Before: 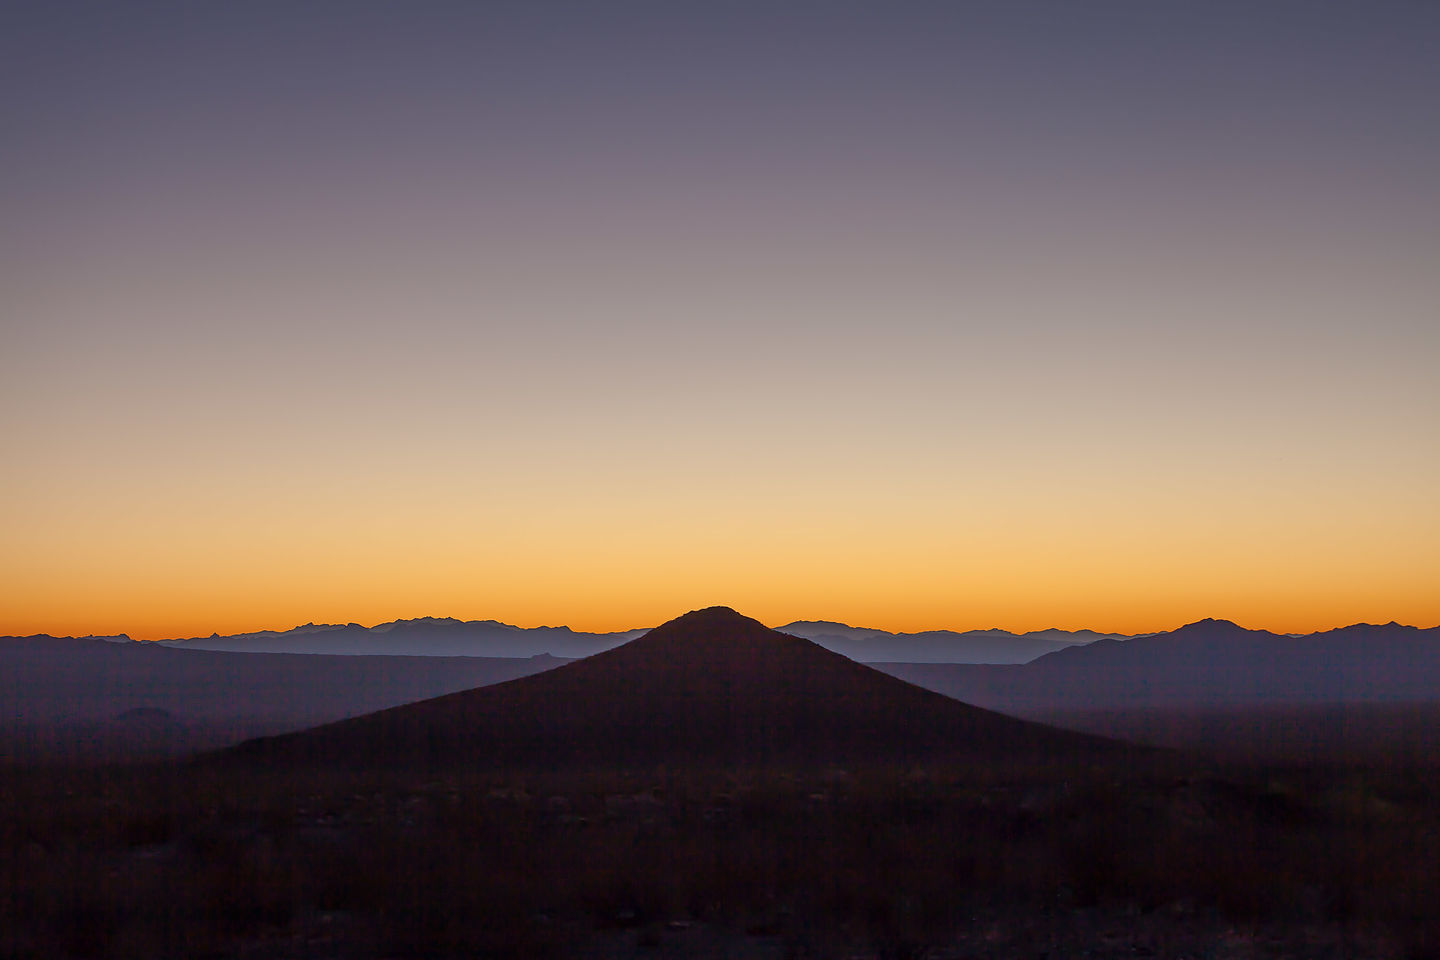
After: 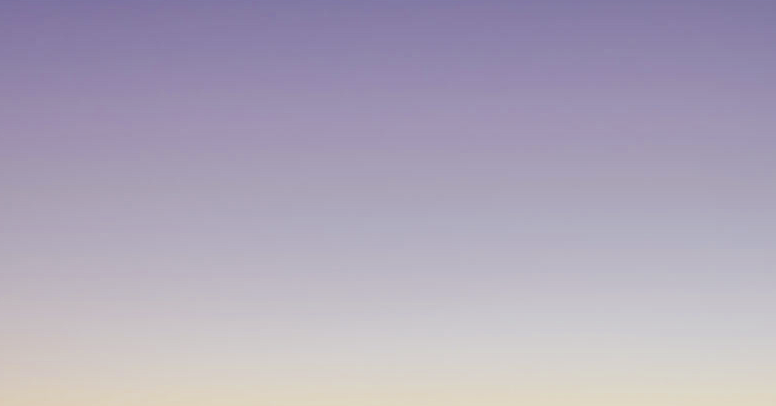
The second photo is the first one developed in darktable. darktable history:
crop: left 15.306%, top 9.065%, right 30.789%, bottom 48.638%
rgb levels: mode RGB, independent channels, levels [[0, 0.5, 1], [0, 0.521, 1], [0, 0.536, 1]]
local contrast: detail 130%
shadows and highlights: shadows 43.71, white point adjustment -1.46, soften with gaussian
filmic rgb: black relative exposure -5 EV, hardness 2.88, contrast 1.1, highlights saturation mix -20%
exposure: black level correction 0, exposure 1.2 EV, compensate highlight preservation false
white balance: red 0.926, green 1.003, blue 1.133
